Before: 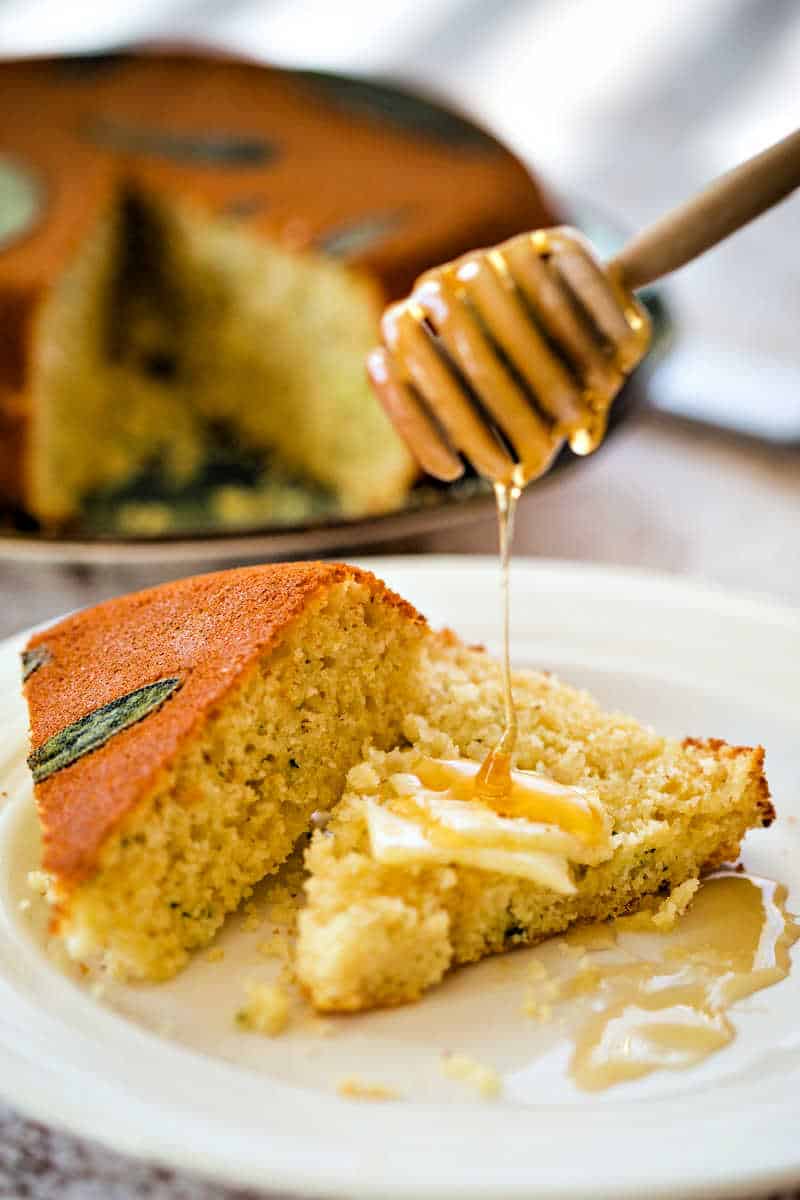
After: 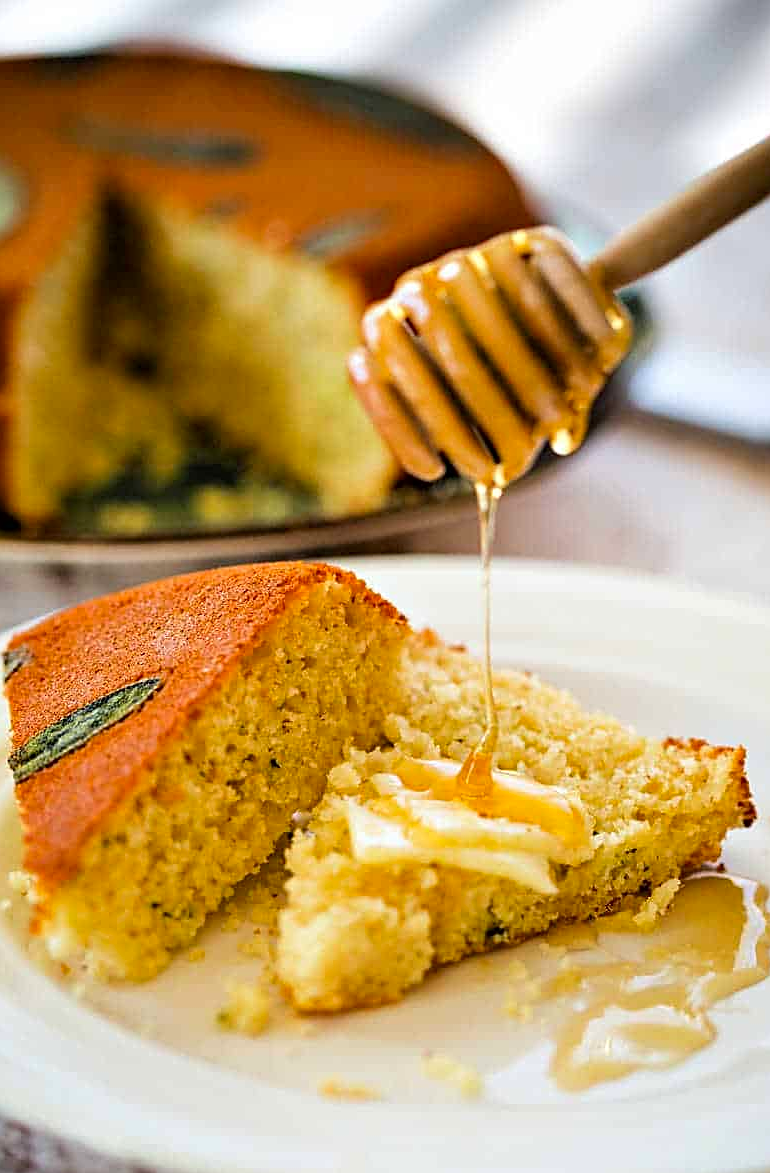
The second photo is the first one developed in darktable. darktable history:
contrast brightness saturation: saturation 0.13
sharpen: on, module defaults
crop and rotate: left 2.536%, right 1.107%, bottom 2.246%
